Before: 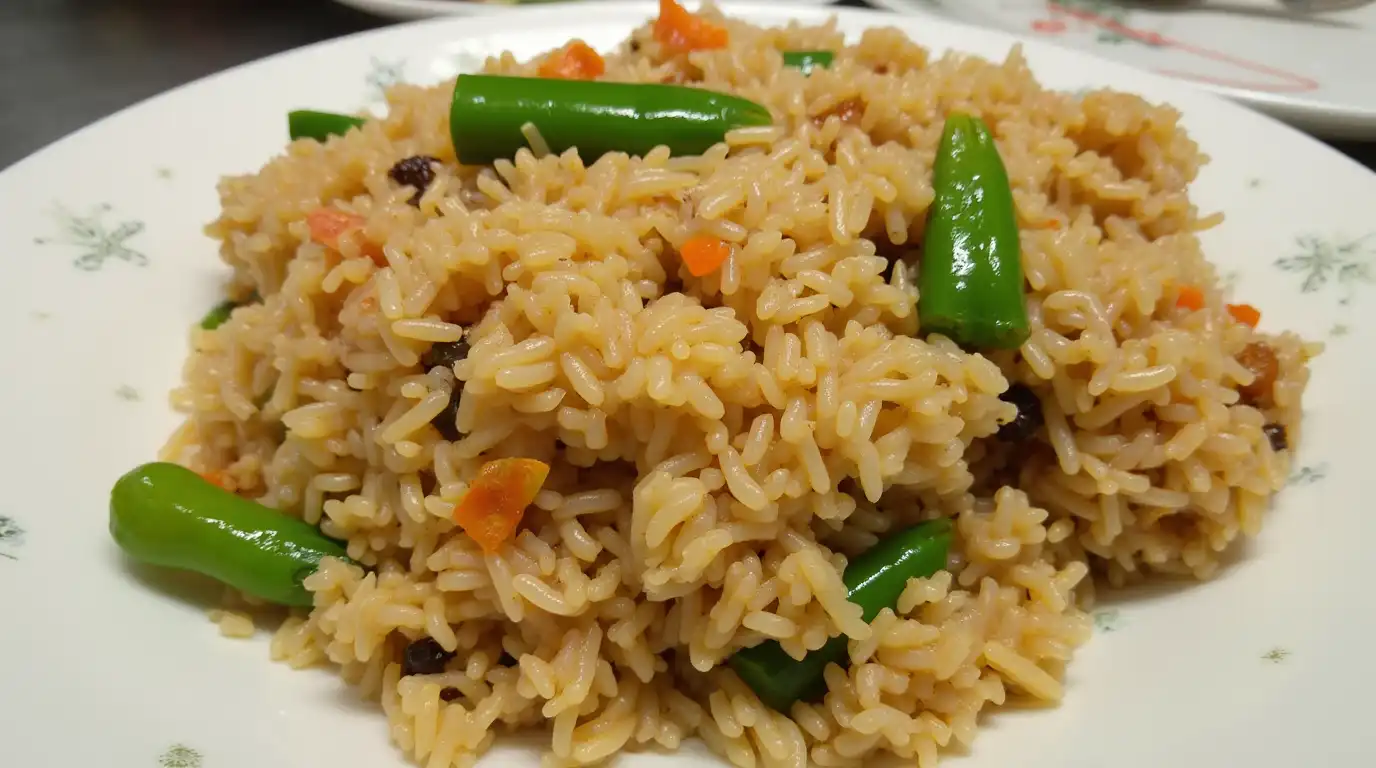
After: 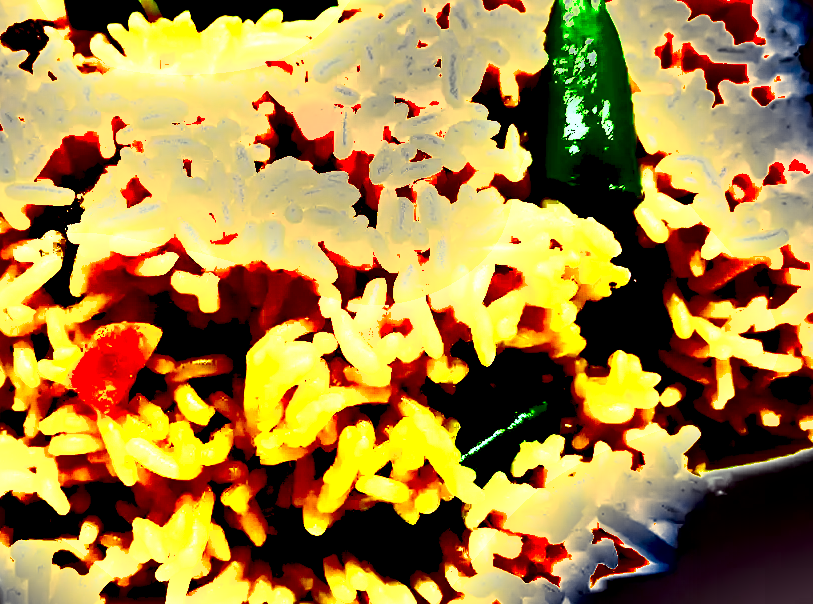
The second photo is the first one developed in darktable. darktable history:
tone equalizer: -8 EV -2 EV, -7 EV -2 EV, -6 EV -2 EV, -5 EV -2 EV, -4 EV -2 EV, -3 EV -2 EV, -2 EV -2 EV, -1 EV -1.63 EV, +0 EV -2 EV
crop and rotate: left 28.256%, top 17.734%, right 12.656%, bottom 3.573%
exposure: black level correction 0.1, exposure 3 EV, compensate highlight preservation false
color balance rgb: shadows lift › chroma 11.71%, shadows lift › hue 133.46°, highlights gain › chroma 4%, highlights gain › hue 200.2°, perceptual saturation grading › global saturation 18.05%
shadows and highlights: radius 100.41, shadows 50.55, highlights -64.36, highlights color adjustment 49.82%, soften with gaussian
